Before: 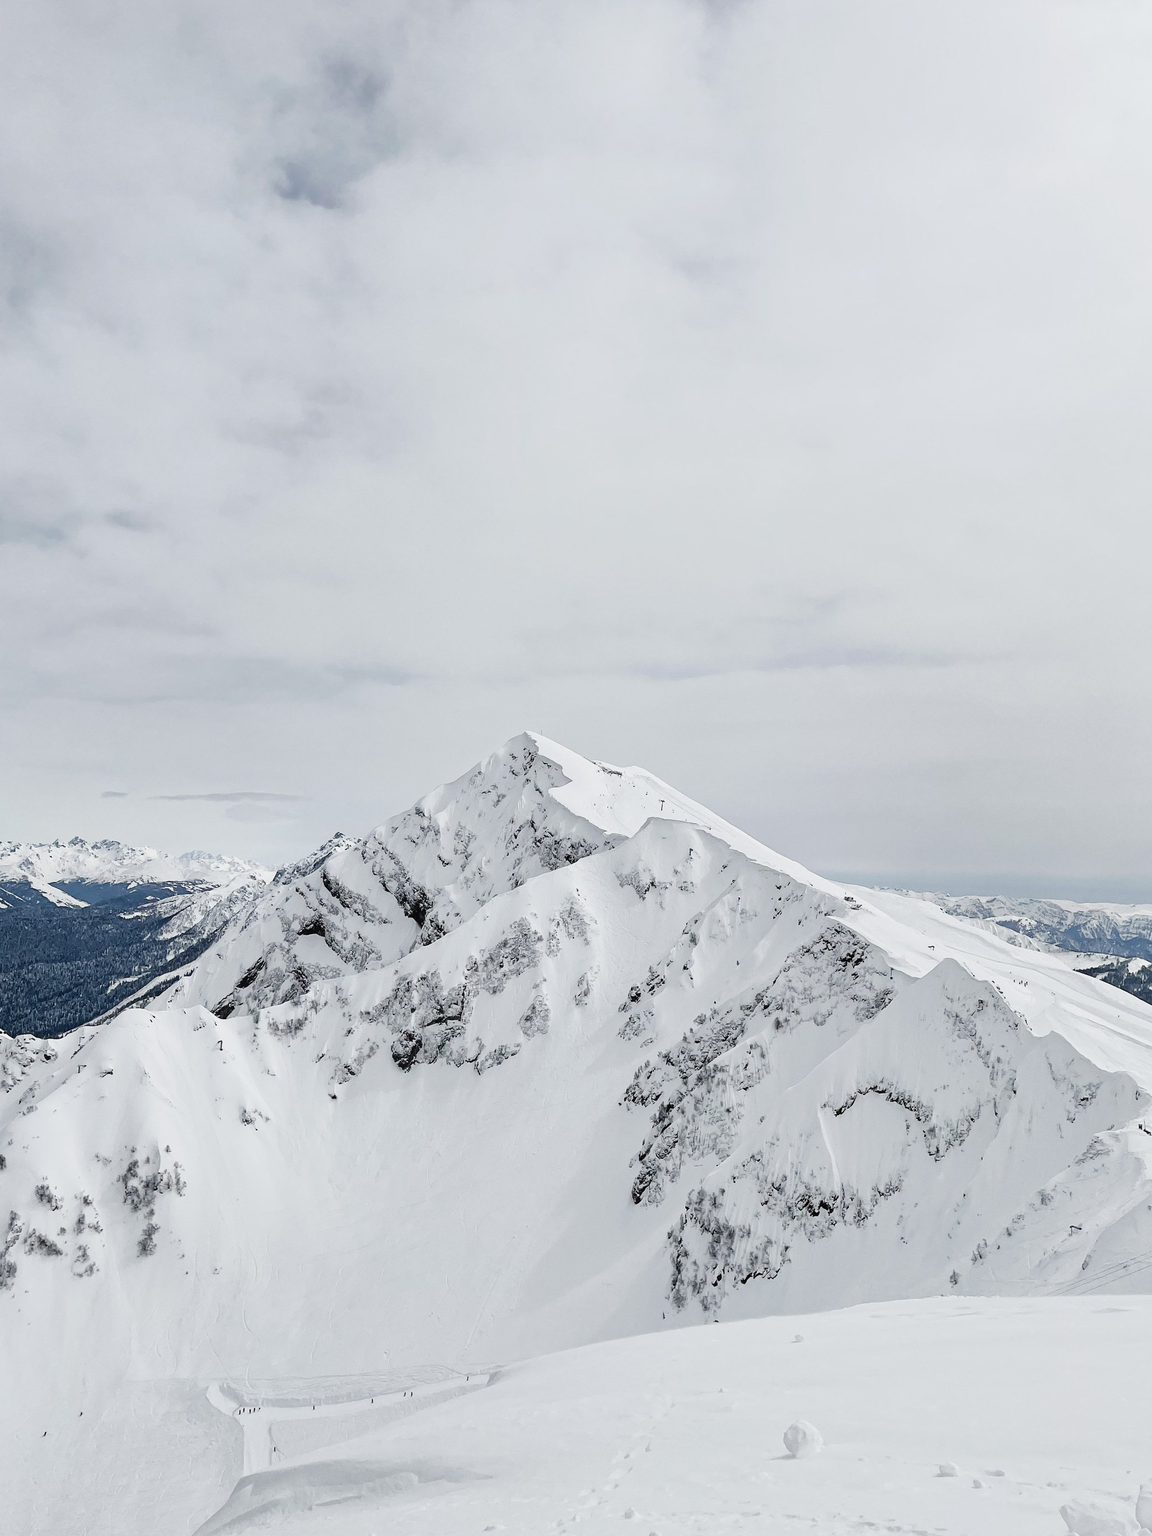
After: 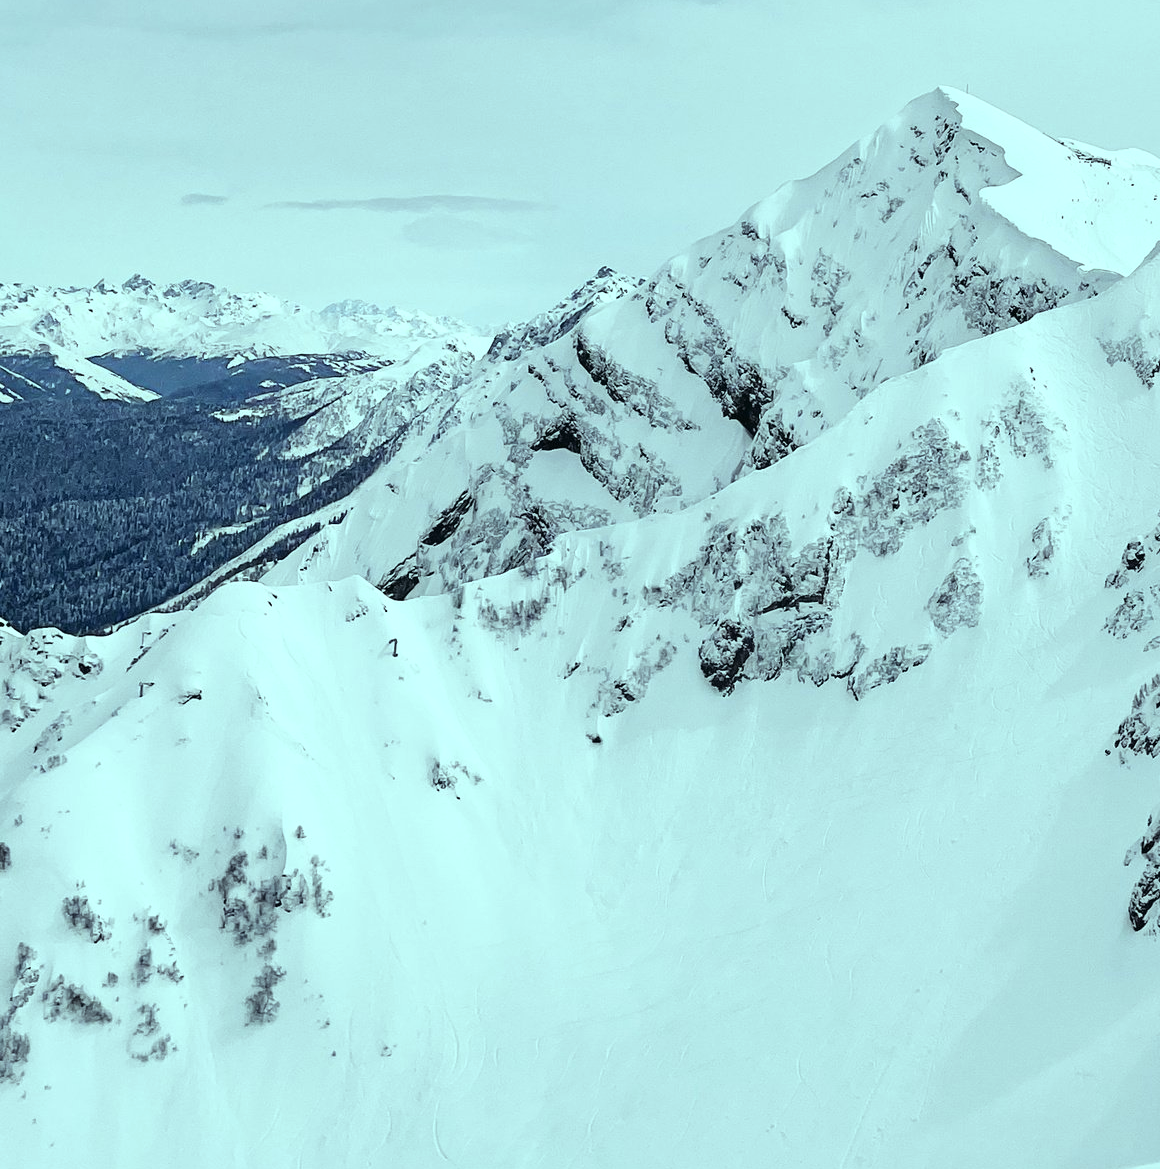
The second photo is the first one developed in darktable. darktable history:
color balance: mode lift, gamma, gain (sRGB), lift [0.997, 0.979, 1.021, 1.011], gamma [1, 1.084, 0.916, 0.998], gain [1, 0.87, 1.13, 1.101], contrast 4.55%, contrast fulcrum 38.24%, output saturation 104.09%
crop: top 44.483%, right 43.593%, bottom 12.892%
